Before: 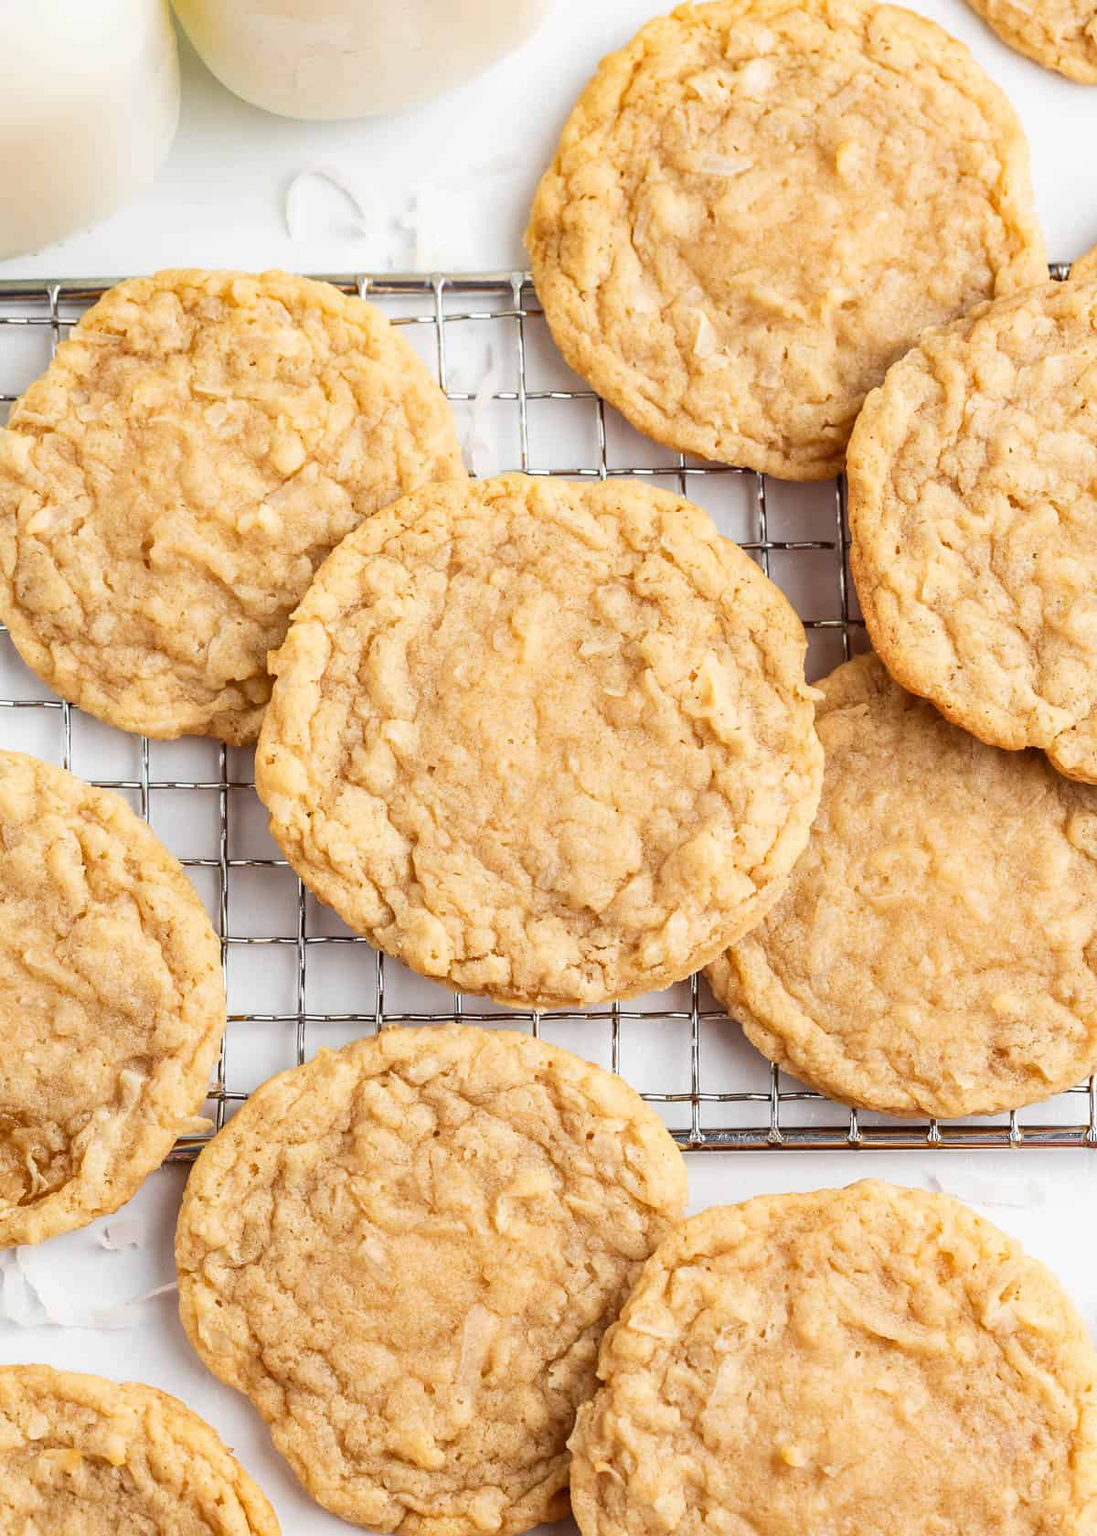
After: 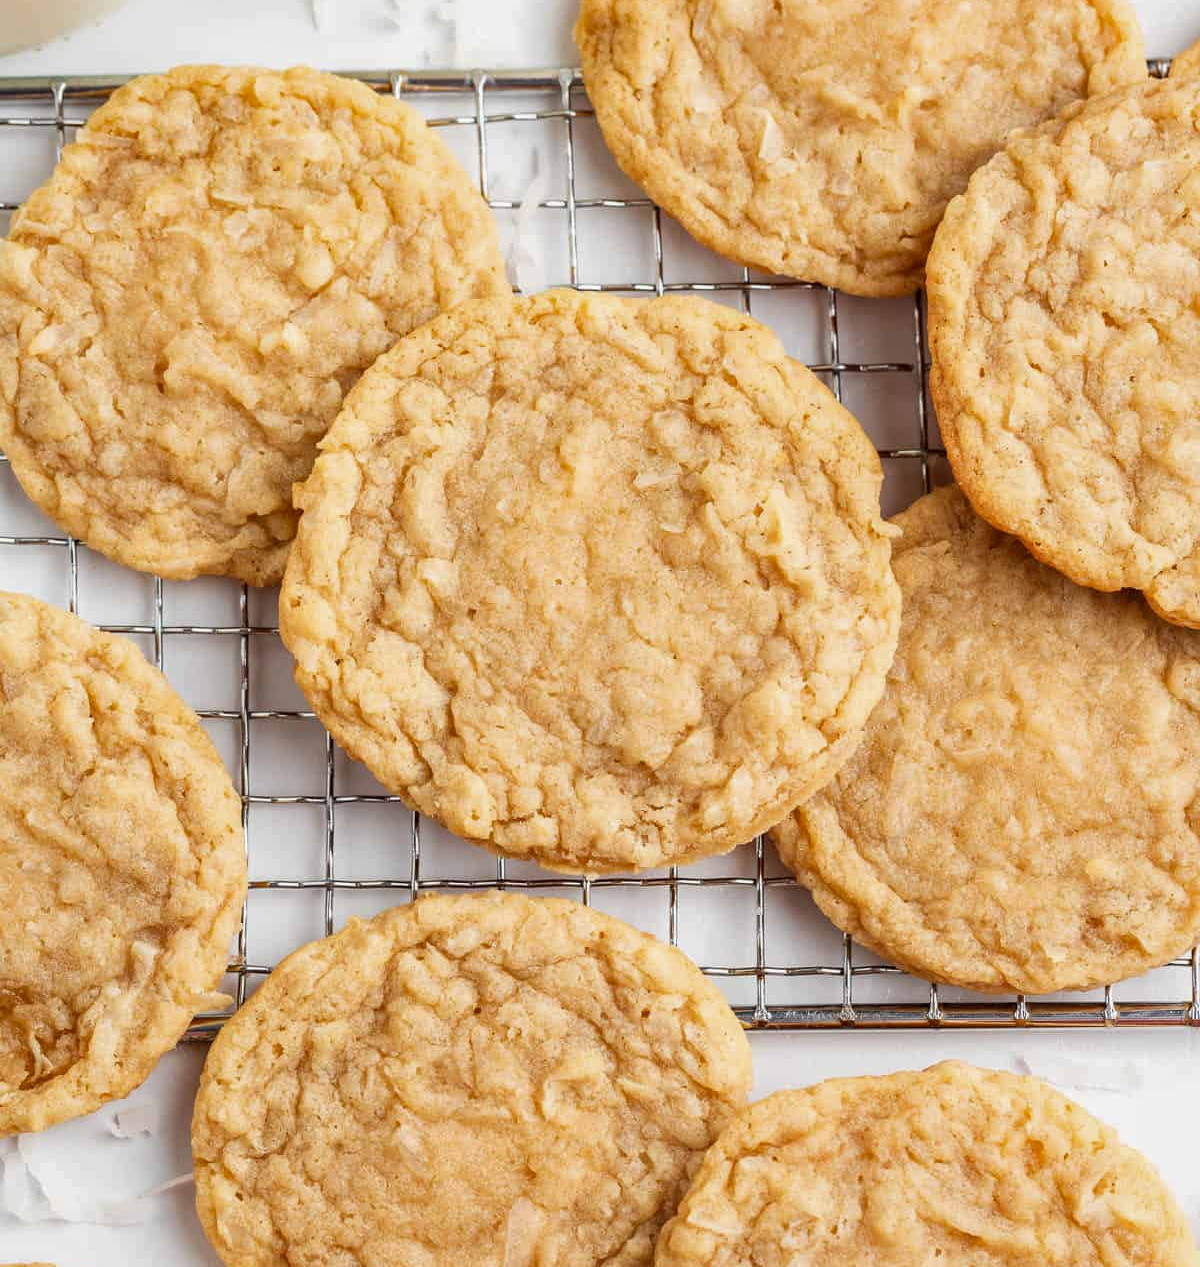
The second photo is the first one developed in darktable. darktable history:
crop: top 13.658%, bottom 10.917%
local contrast: highlights 104%, shadows 101%, detail 119%, midtone range 0.2
shadows and highlights: shadows 25.17, white point adjustment -3.03, highlights -29.94
